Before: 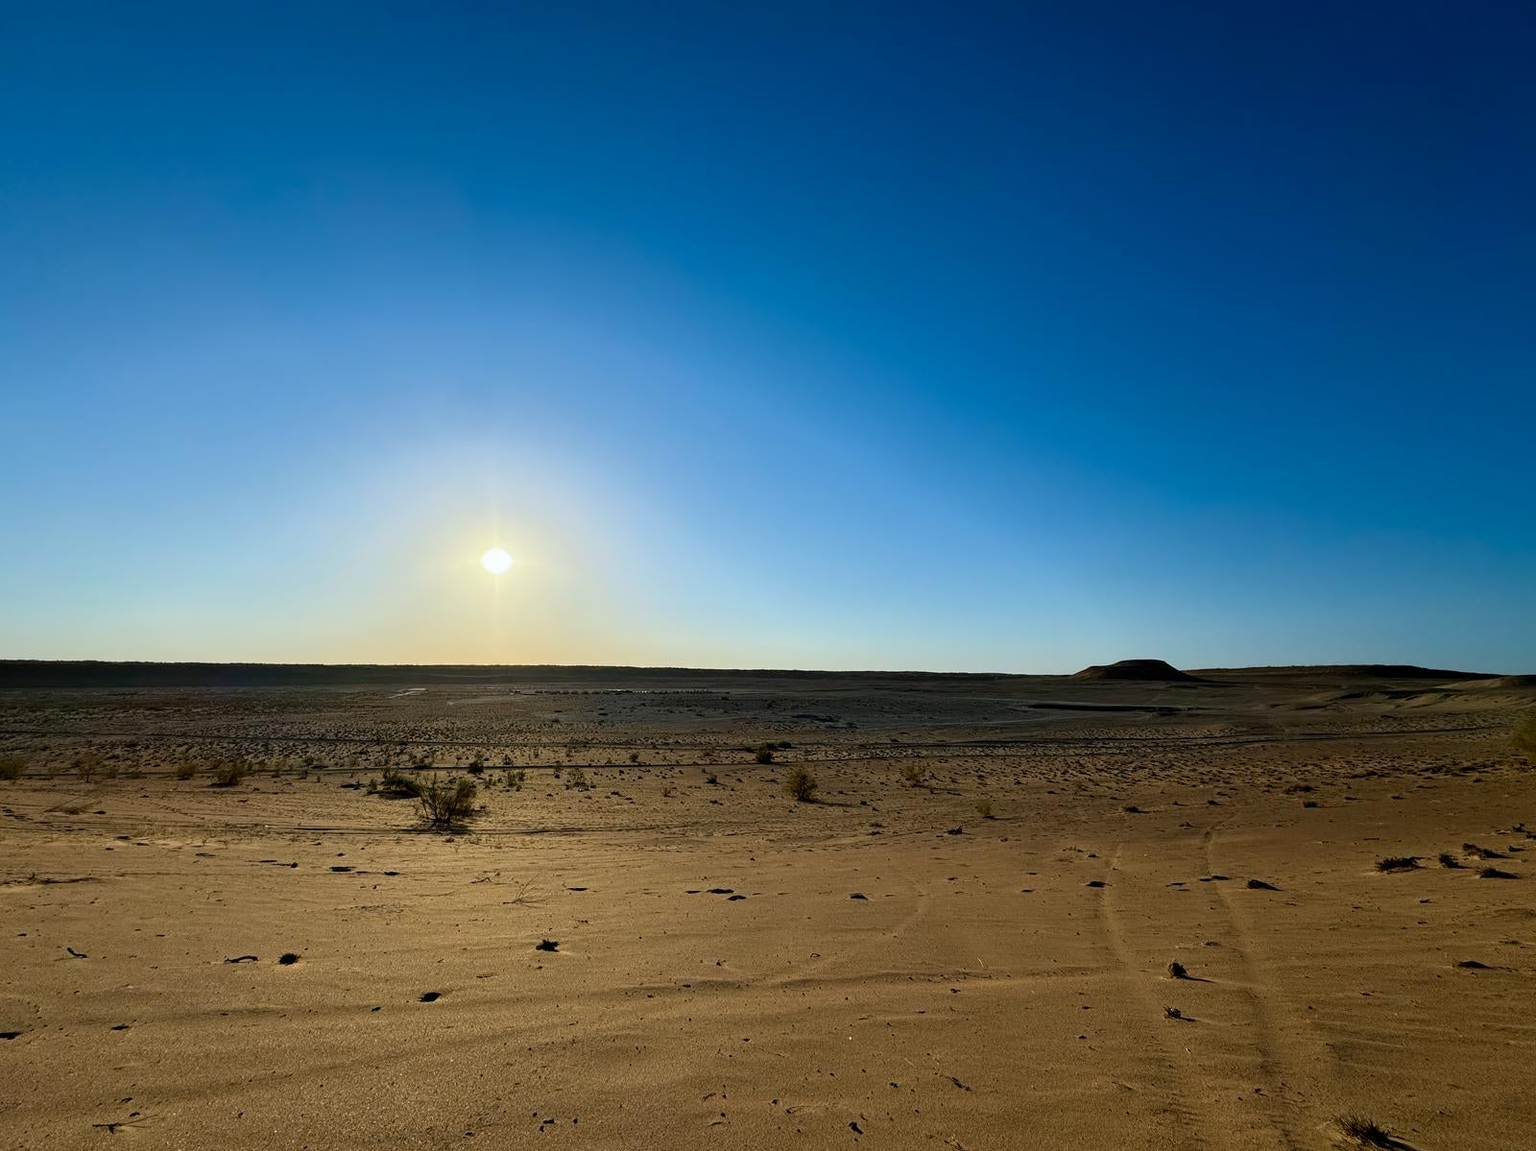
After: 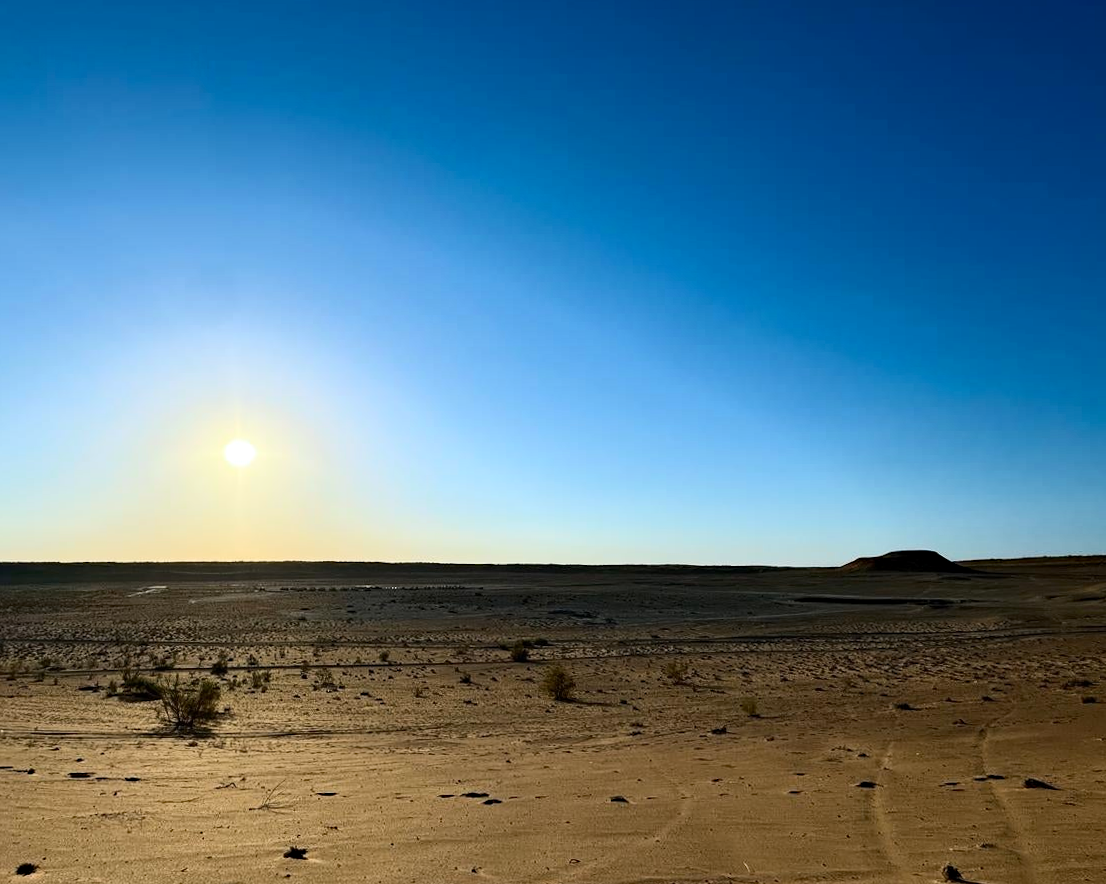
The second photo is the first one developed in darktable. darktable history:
contrast brightness saturation: contrast 0.24, brightness 0.09
rotate and perspective: rotation -0.45°, automatic cropping original format, crop left 0.008, crop right 0.992, crop top 0.012, crop bottom 0.988
haze removal: compatibility mode true, adaptive false
crop and rotate: left 17.046%, top 10.659%, right 12.989%, bottom 14.553%
